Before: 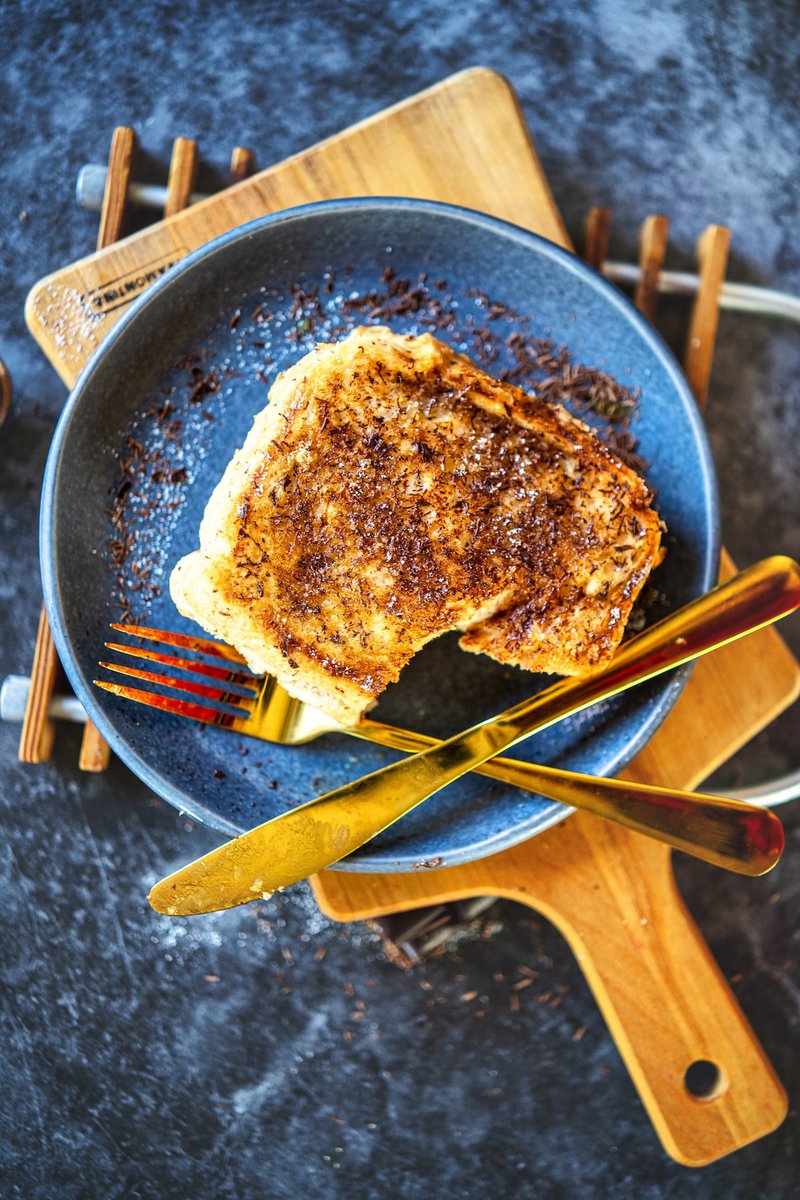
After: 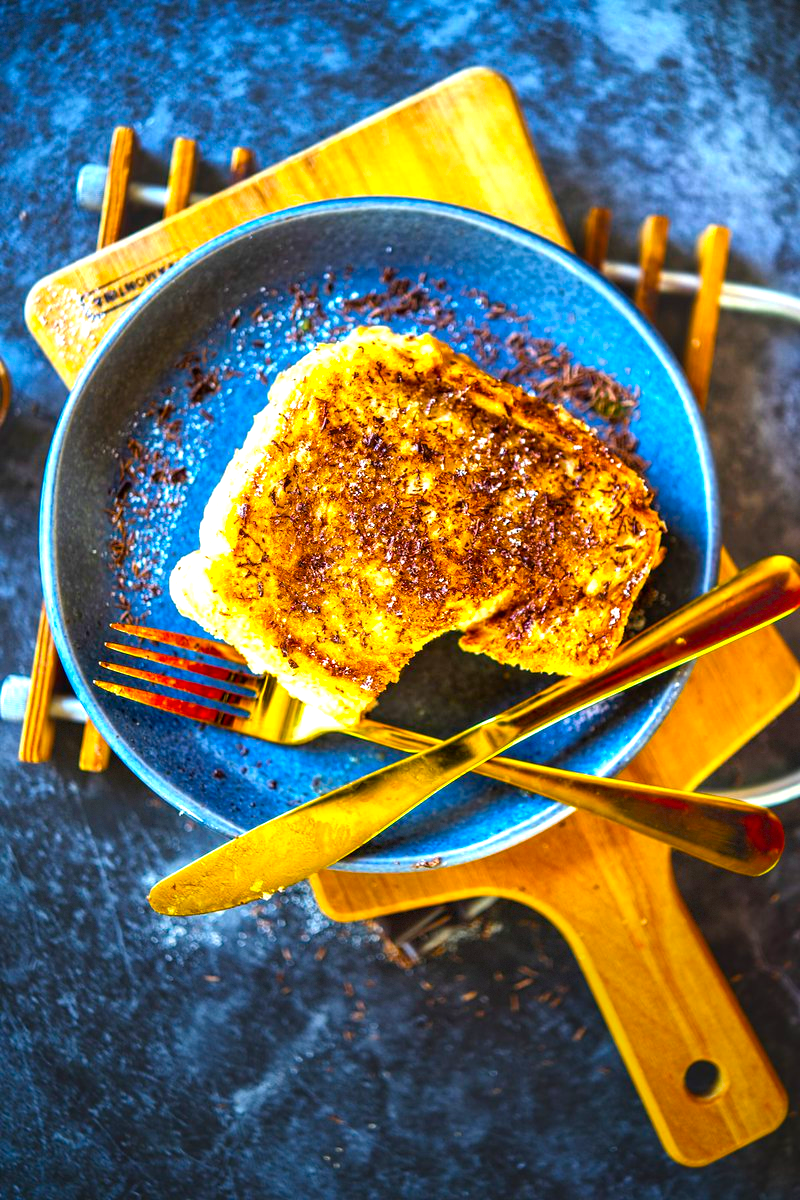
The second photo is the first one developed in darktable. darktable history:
color balance rgb: linear chroma grading › global chroma 20%, perceptual saturation grading › global saturation 25%, perceptual brilliance grading › global brilliance 20%, global vibrance 20%
vignetting: fall-off start 68.33%, fall-off radius 30%, saturation 0.042, center (-0.066, -0.311), width/height ratio 0.992, shape 0.85, dithering 8-bit output
